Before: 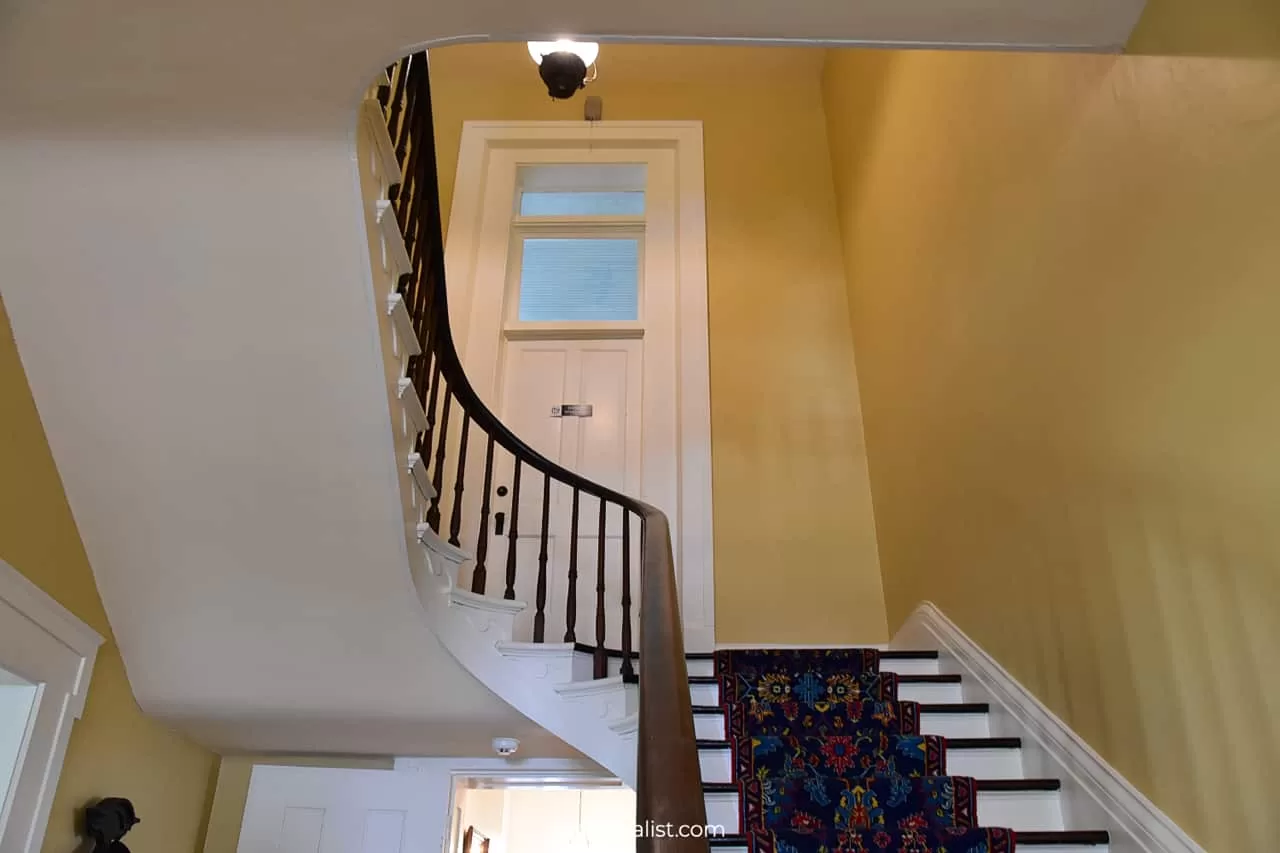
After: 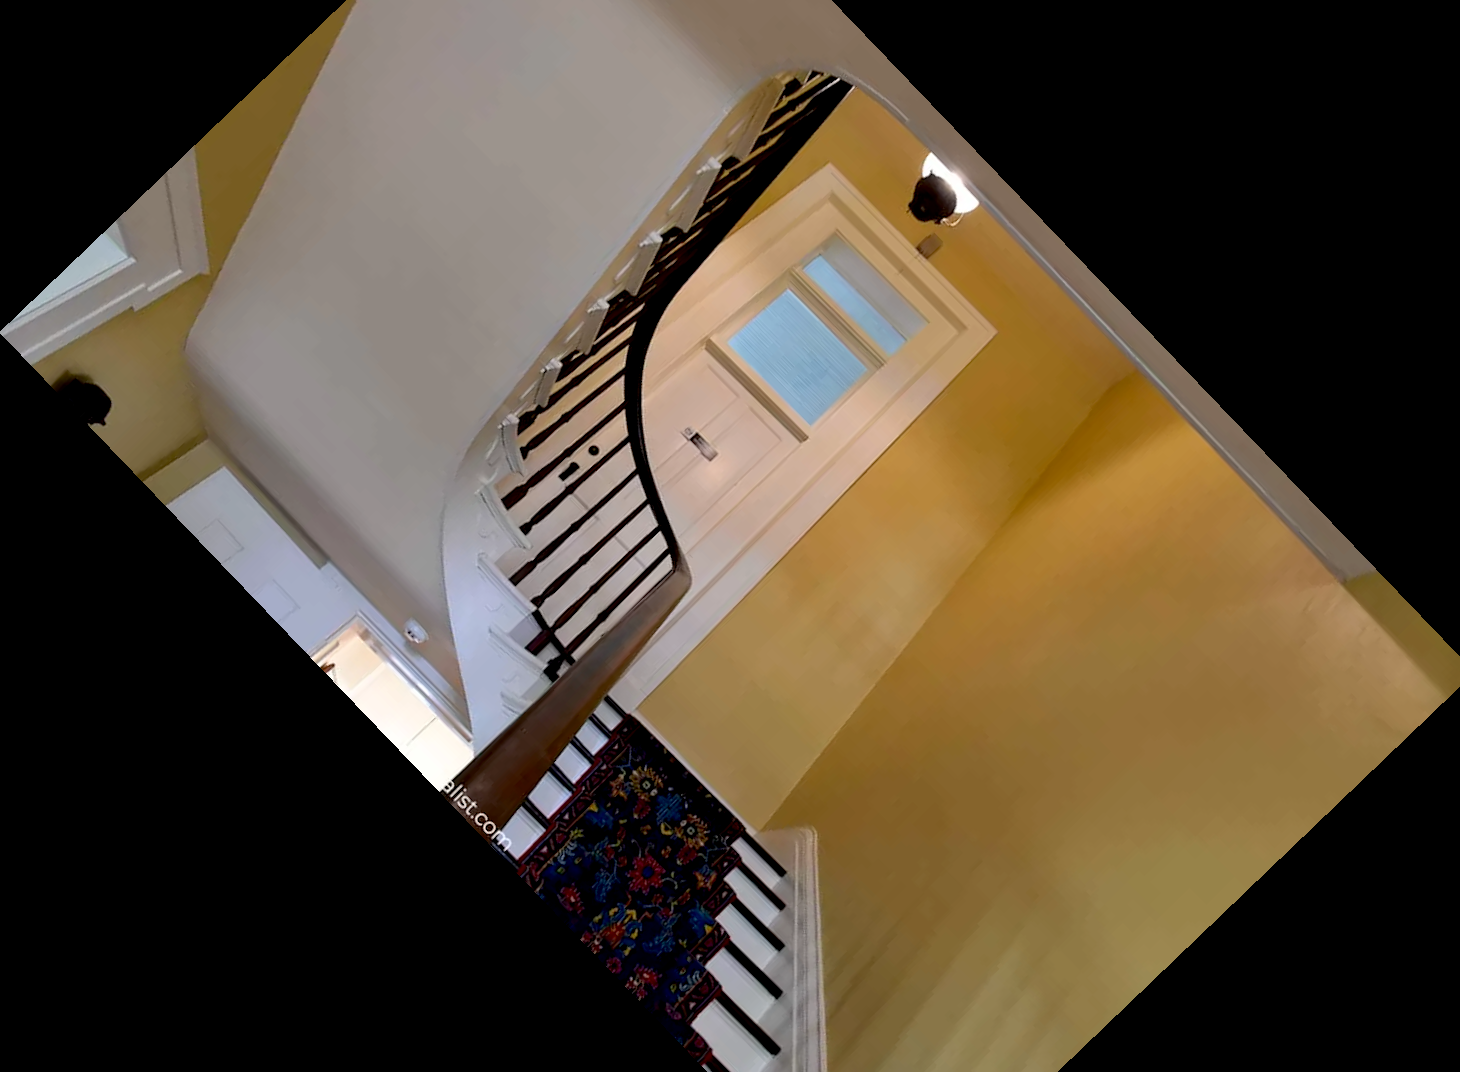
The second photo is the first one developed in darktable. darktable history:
crop and rotate: angle -46.26°, top 16.234%, right 0.912%, bottom 11.704%
rotate and perspective: rotation -1°, crop left 0.011, crop right 0.989, crop top 0.025, crop bottom 0.975
exposure: black level correction 0.011, compensate highlight preservation false
